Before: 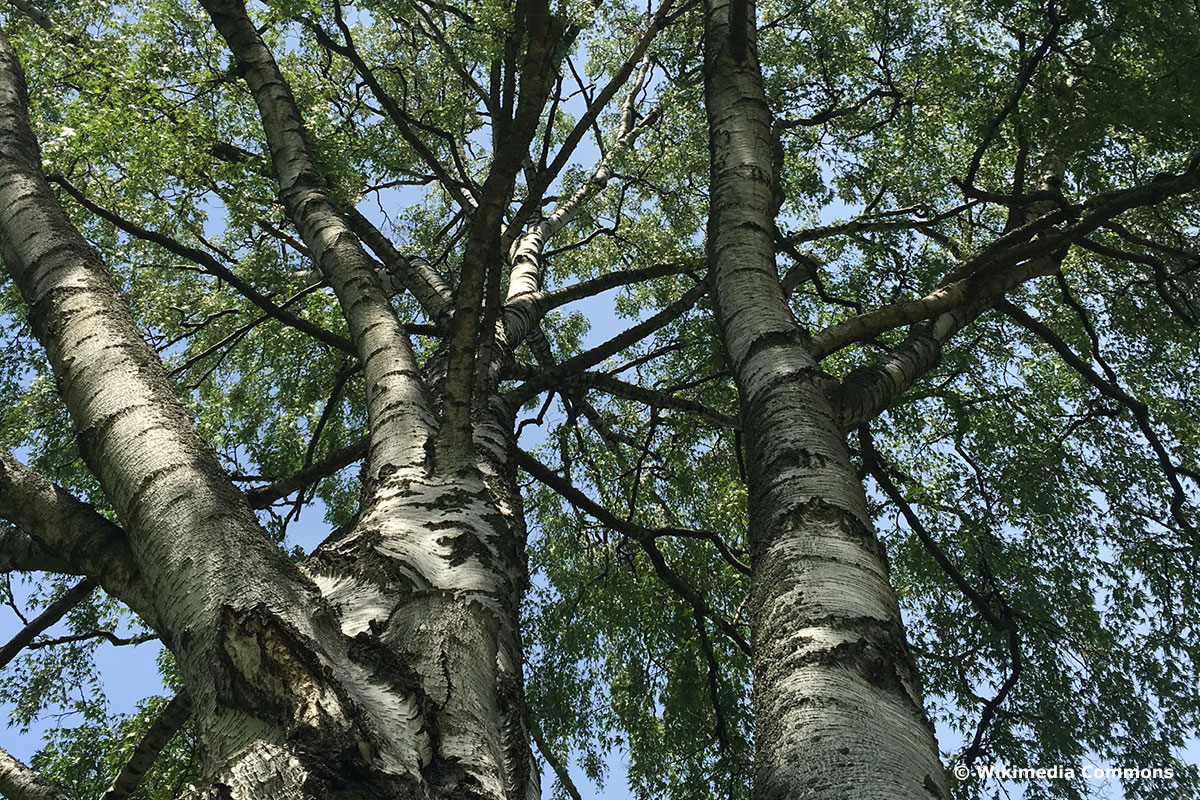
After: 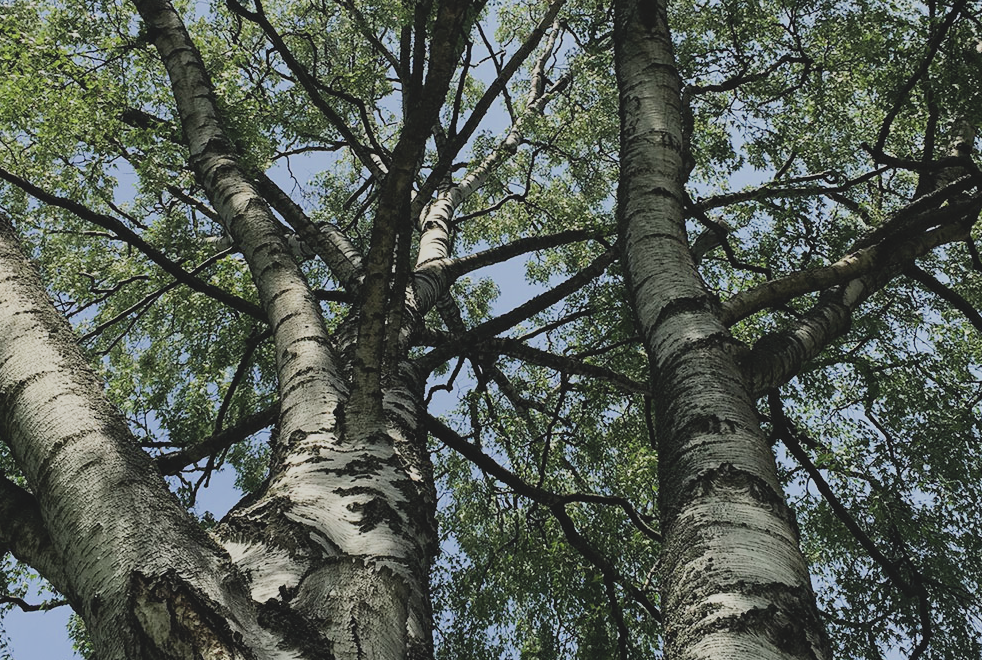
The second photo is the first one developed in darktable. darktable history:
contrast brightness saturation: contrast -0.145, brightness 0.043, saturation -0.131
filmic rgb: middle gray luminance 28.88%, black relative exposure -10.21 EV, white relative exposure 5.51 EV, threshold 2.96 EV, target black luminance 0%, hardness 3.94, latitude 2.95%, contrast 1.125, highlights saturation mix 4.96%, shadows ↔ highlights balance 14.45%, contrast in shadows safe, enable highlight reconstruction true
crop and rotate: left 7.533%, top 4.373%, right 10.579%, bottom 13.087%
